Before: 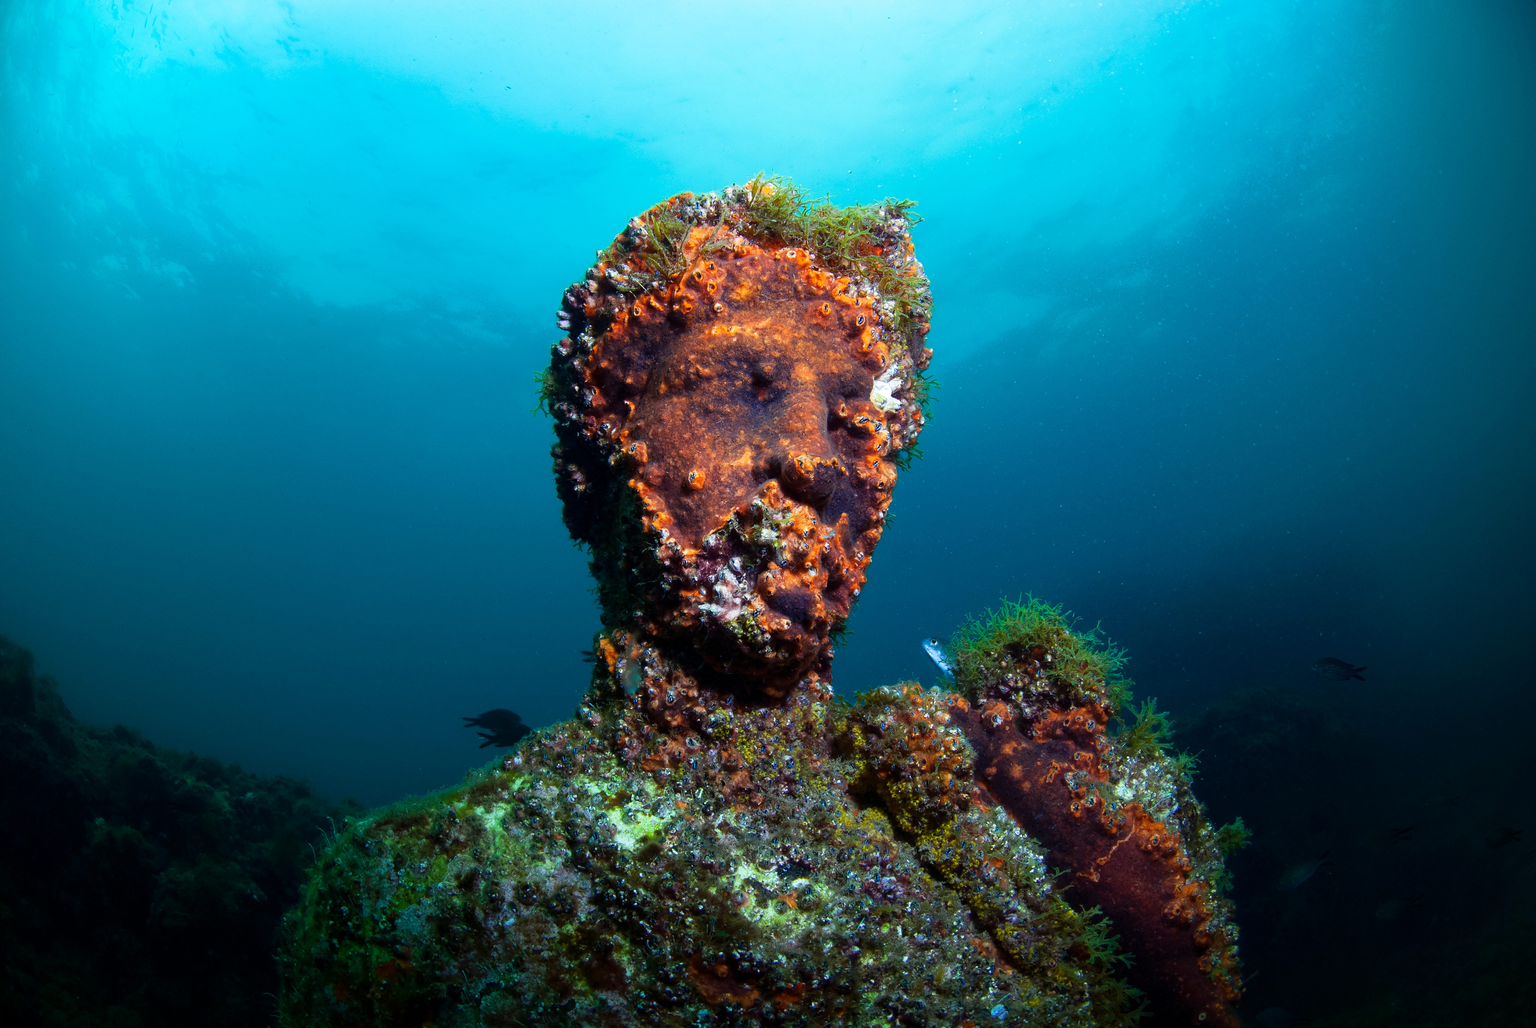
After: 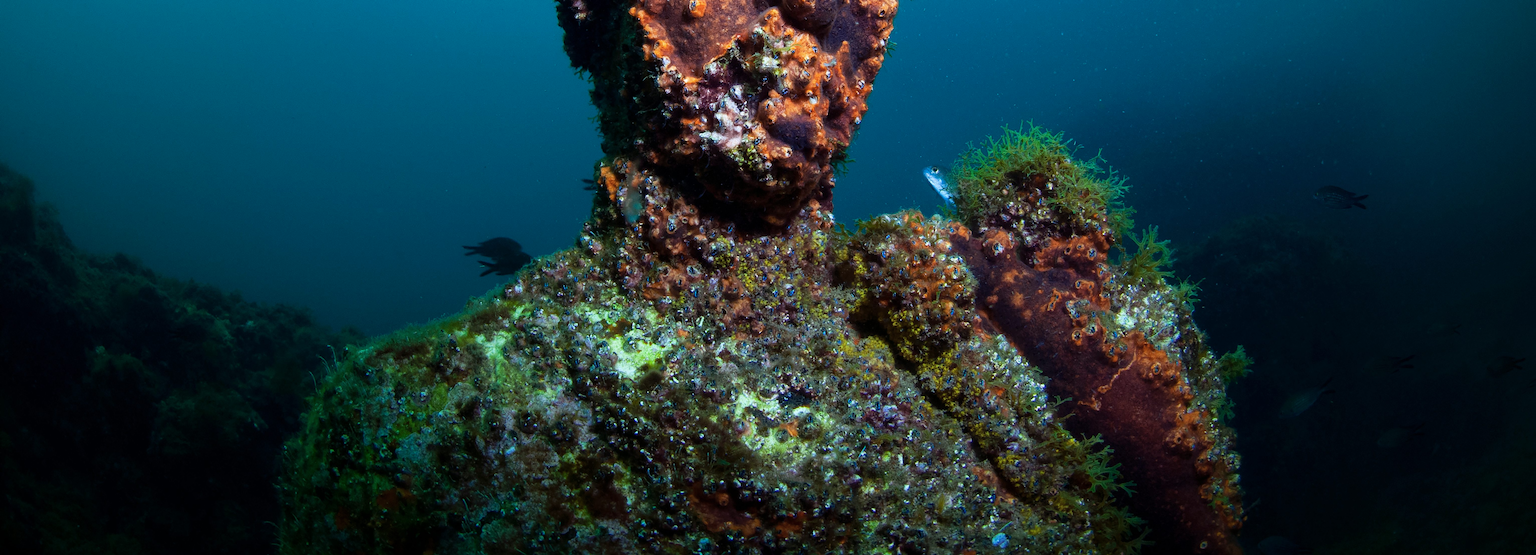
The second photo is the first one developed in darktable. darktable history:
crop and rotate: top 45.973%, right 0.067%
color zones: curves: ch1 [(0, 0.469) (0.01, 0.469) (0.12, 0.446) (0.248, 0.469) (0.5, 0.5) (0.748, 0.5) (0.99, 0.469) (1, 0.469)], mix 26.58%
